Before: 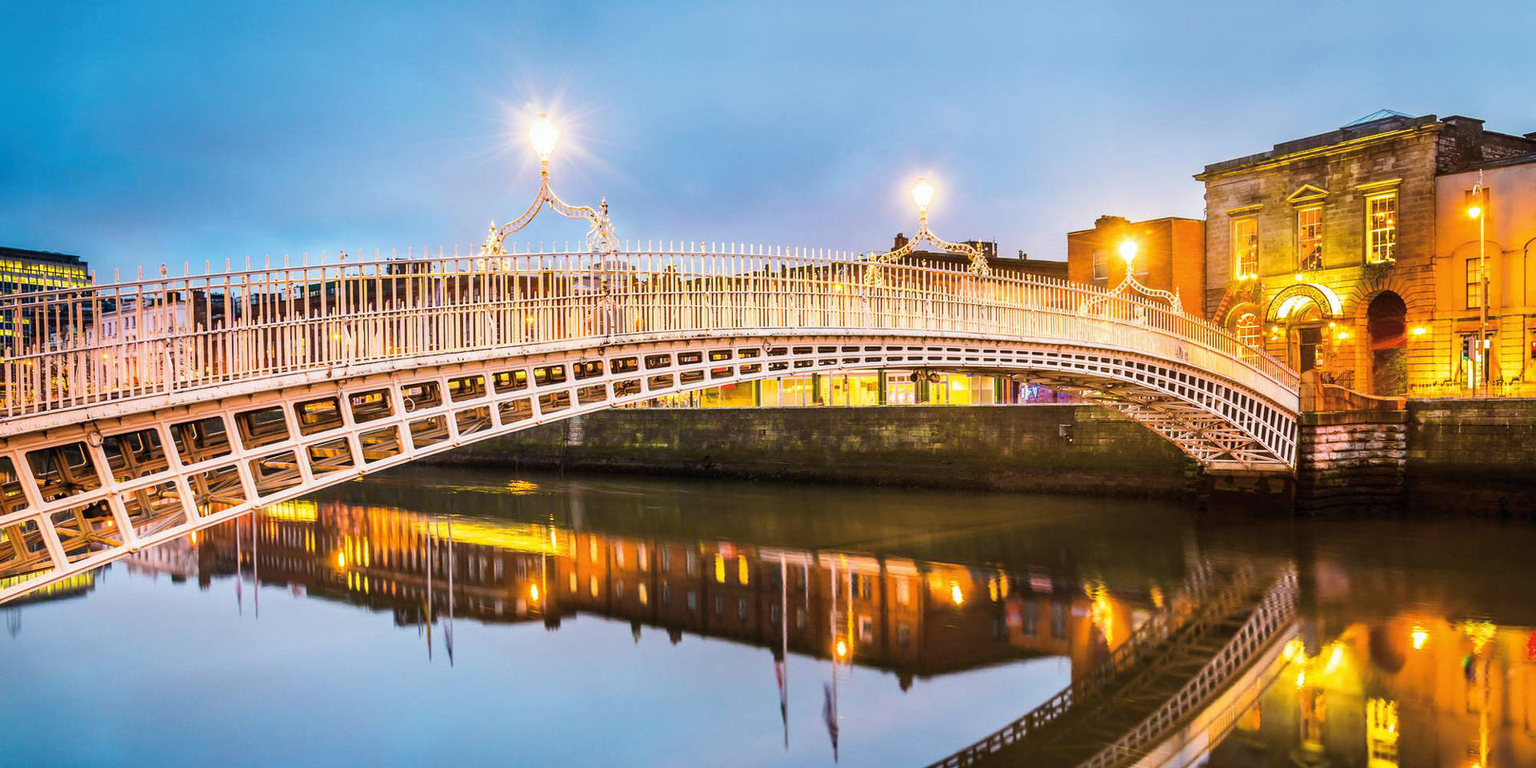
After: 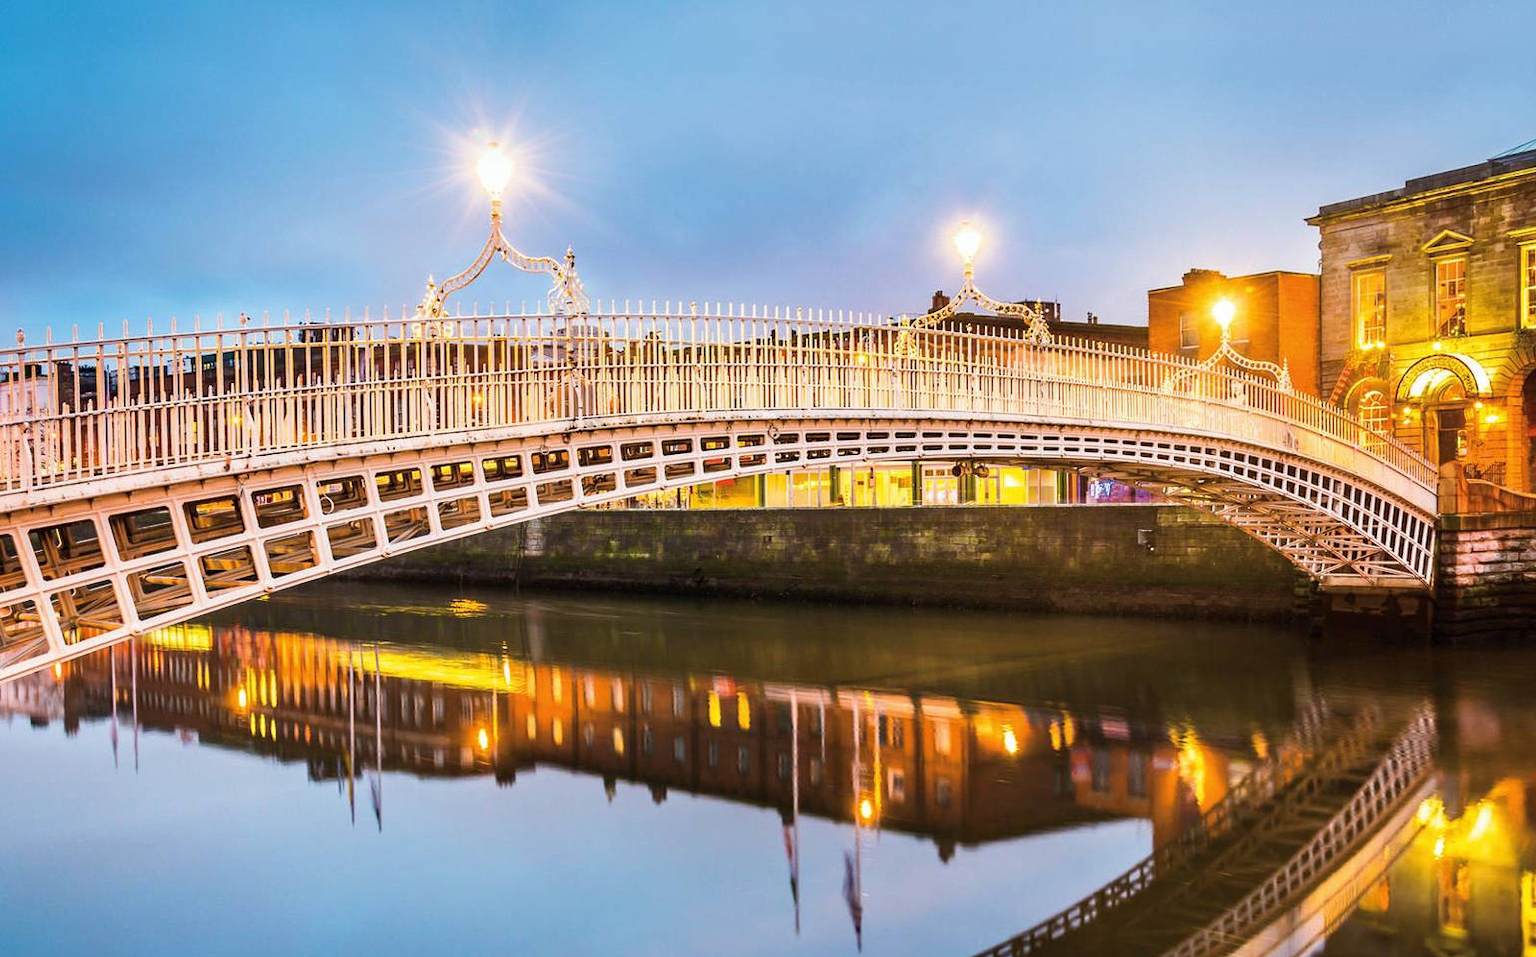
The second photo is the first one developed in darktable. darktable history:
sharpen: radius 5.325, amount 0.312, threshold 26.433
crop and rotate: left 9.597%, right 10.195%
